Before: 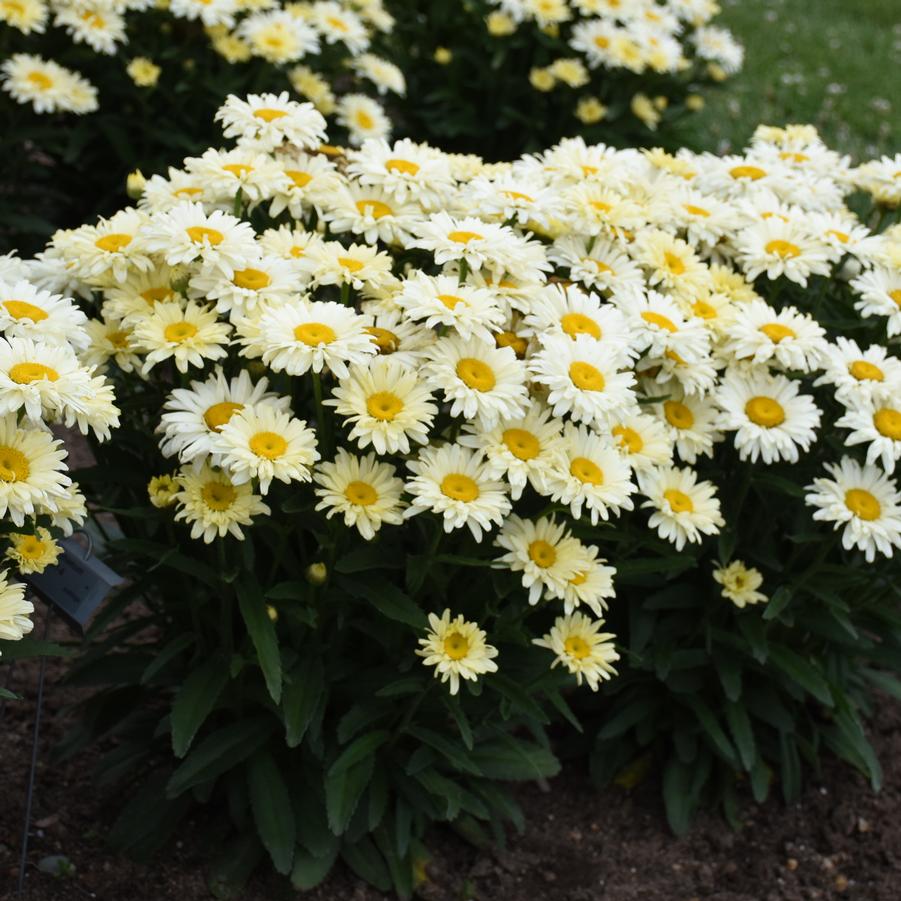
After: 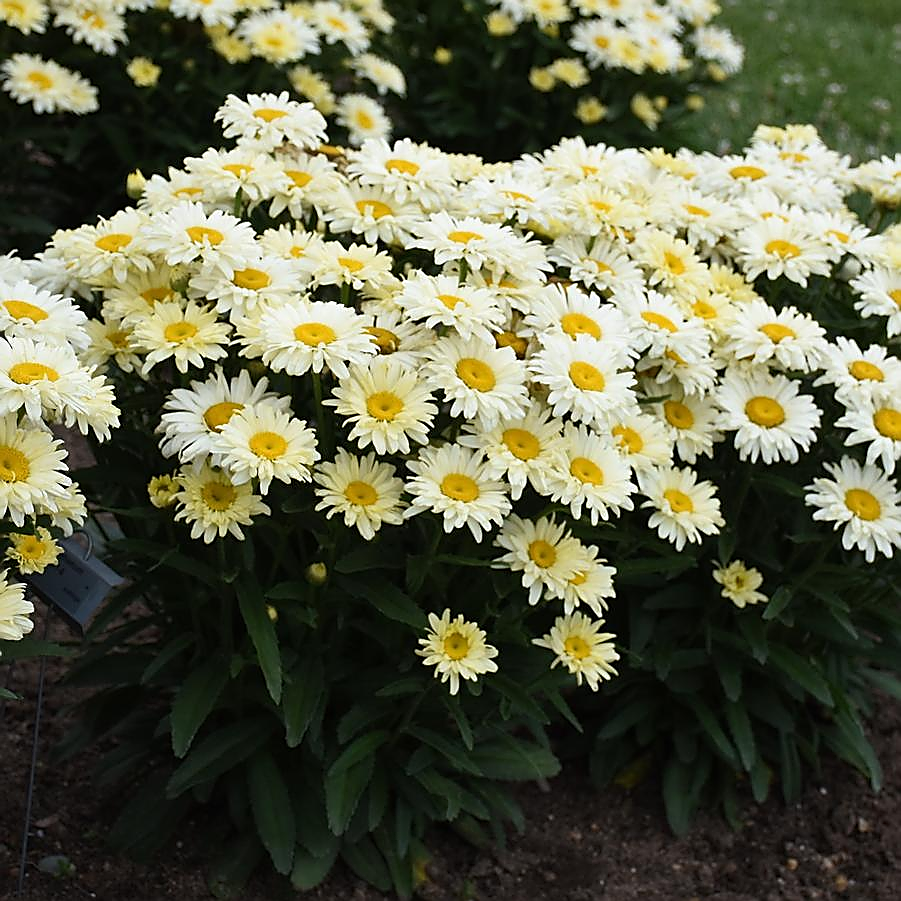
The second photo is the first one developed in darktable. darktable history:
sharpen: radius 1.412, amount 1.259, threshold 0.658
